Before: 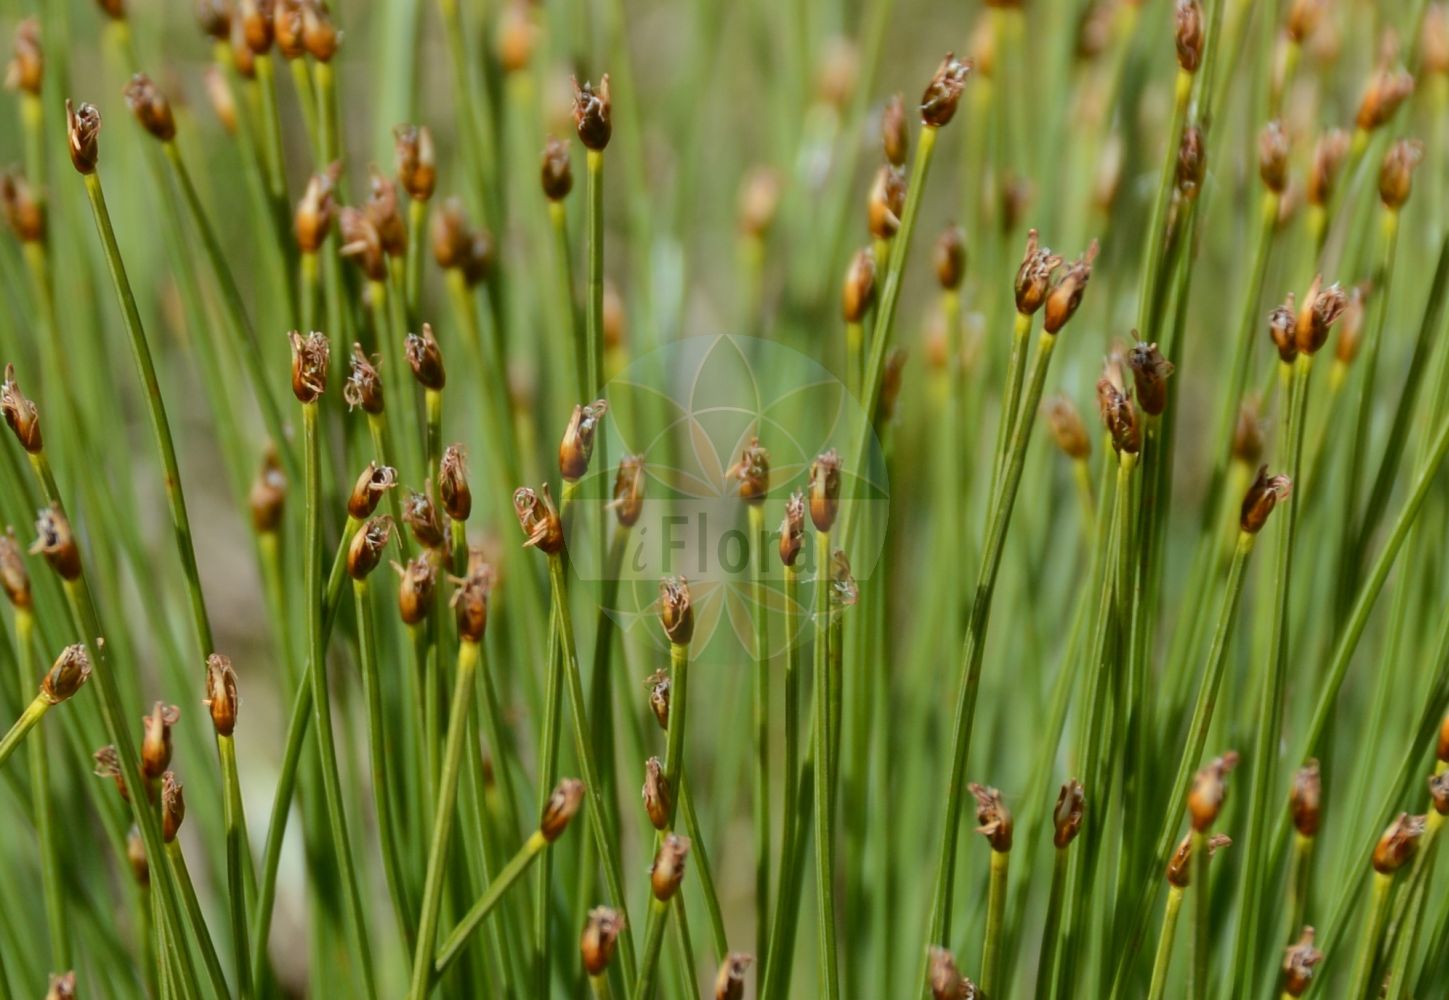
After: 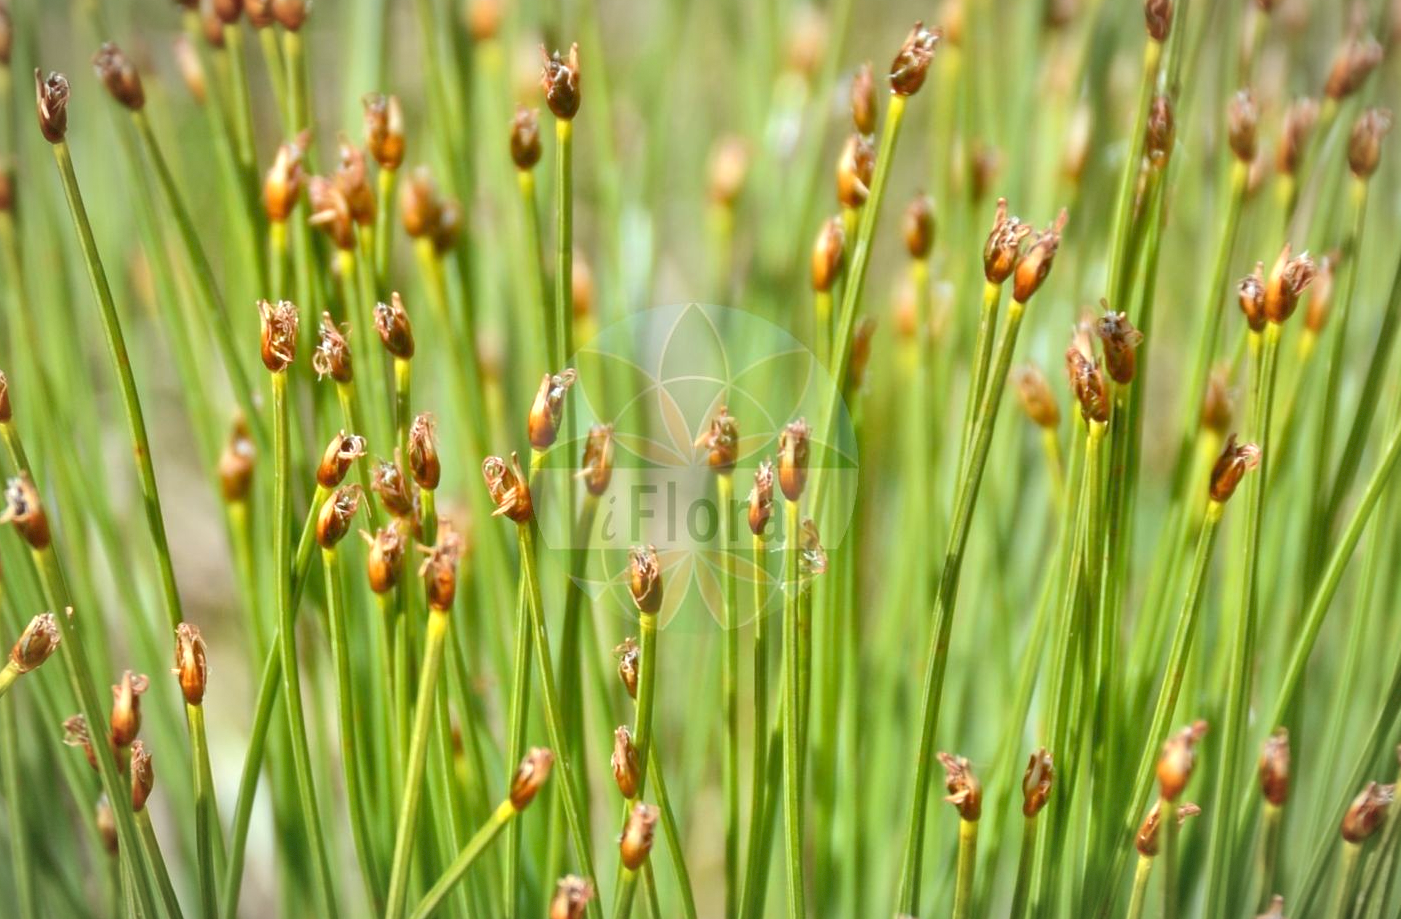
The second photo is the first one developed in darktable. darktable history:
crop: left 2.191%, top 3.188%, right 1.117%, bottom 4.833%
vignetting: fall-off radius 60.21%, brightness -0.405, saturation -0.303, automatic ratio true, dithering 8-bit output
color zones: curves: ch1 [(0.239, 0.552) (0.75, 0.5)]; ch2 [(0.25, 0.462) (0.749, 0.457)], mix -92.01%
exposure: exposure 0.6 EV, compensate highlight preservation false
tone equalizer: -7 EV 0.143 EV, -6 EV 0.619 EV, -5 EV 1.14 EV, -4 EV 1.3 EV, -3 EV 1.18 EV, -2 EV 0.6 EV, -1 EV 0.152 EV, mask exposure compensation -0.507 EV
